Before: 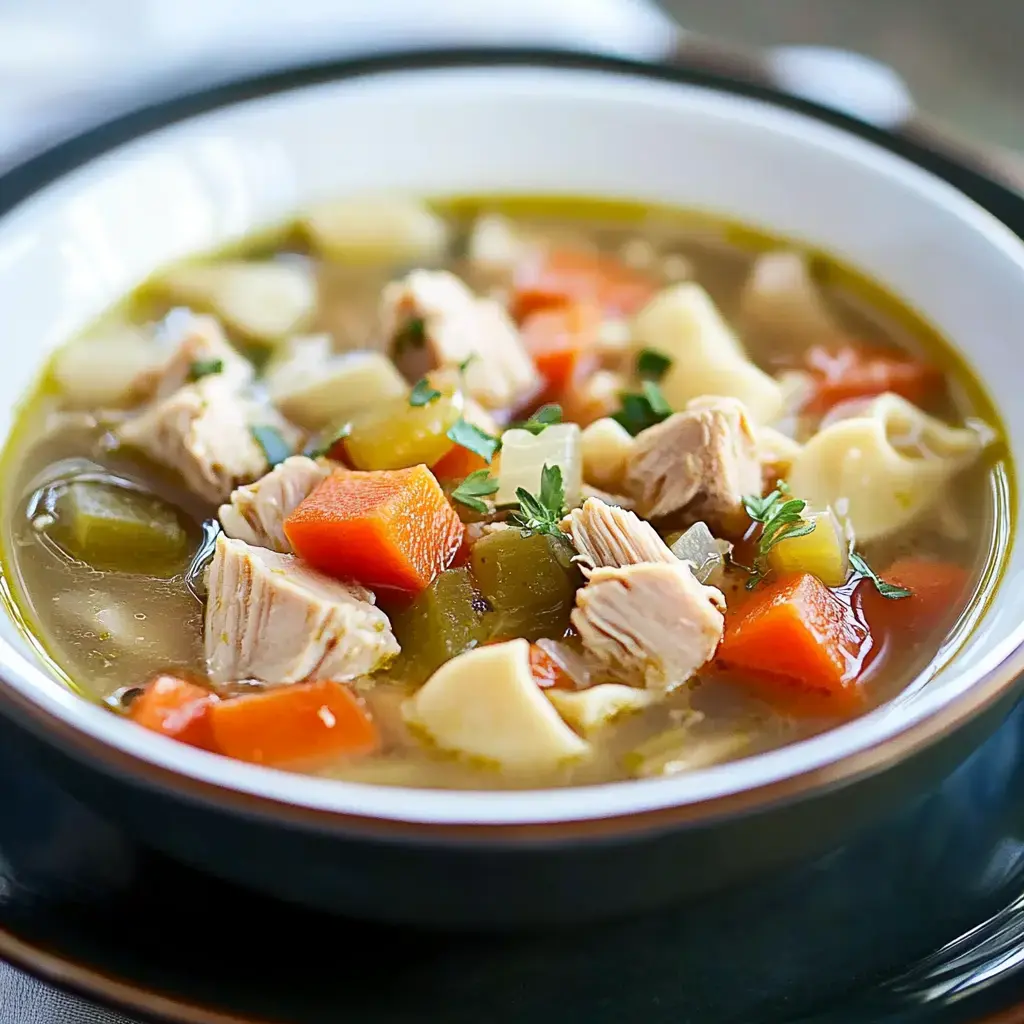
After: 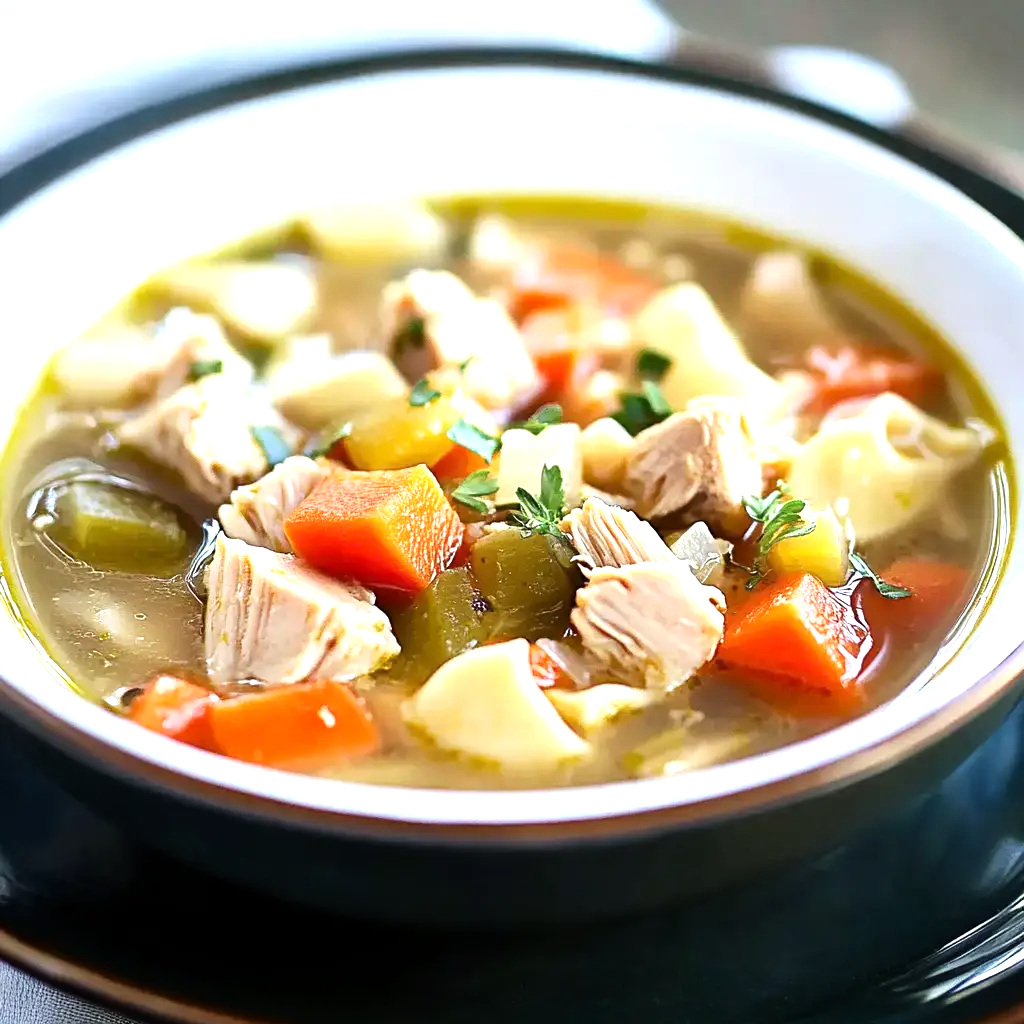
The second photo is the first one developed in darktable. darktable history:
tone equalizer: -8 EV -0.773 EV, -7 EV -0.725 EV, -6 EV -0.604 EV, -5 EV -0.408 EV, -3 EV 0.395 EV, -2 EV 0.6 EV, -1 EV 0.686 EV, +0 EV 0.767 EV
